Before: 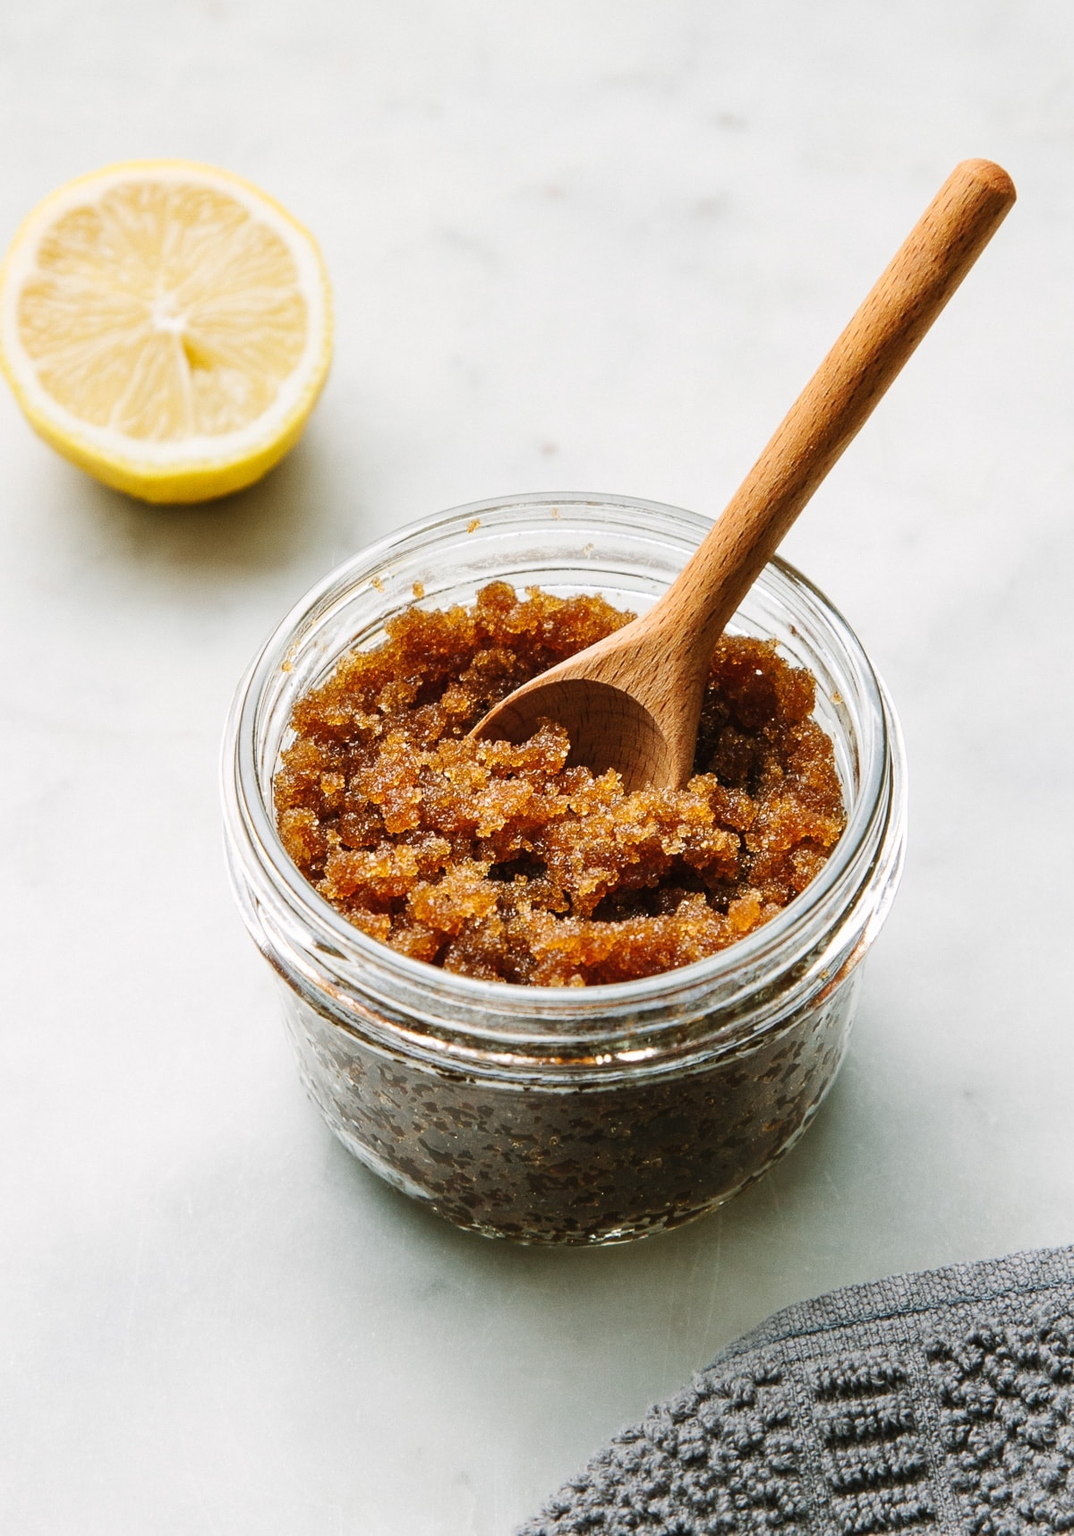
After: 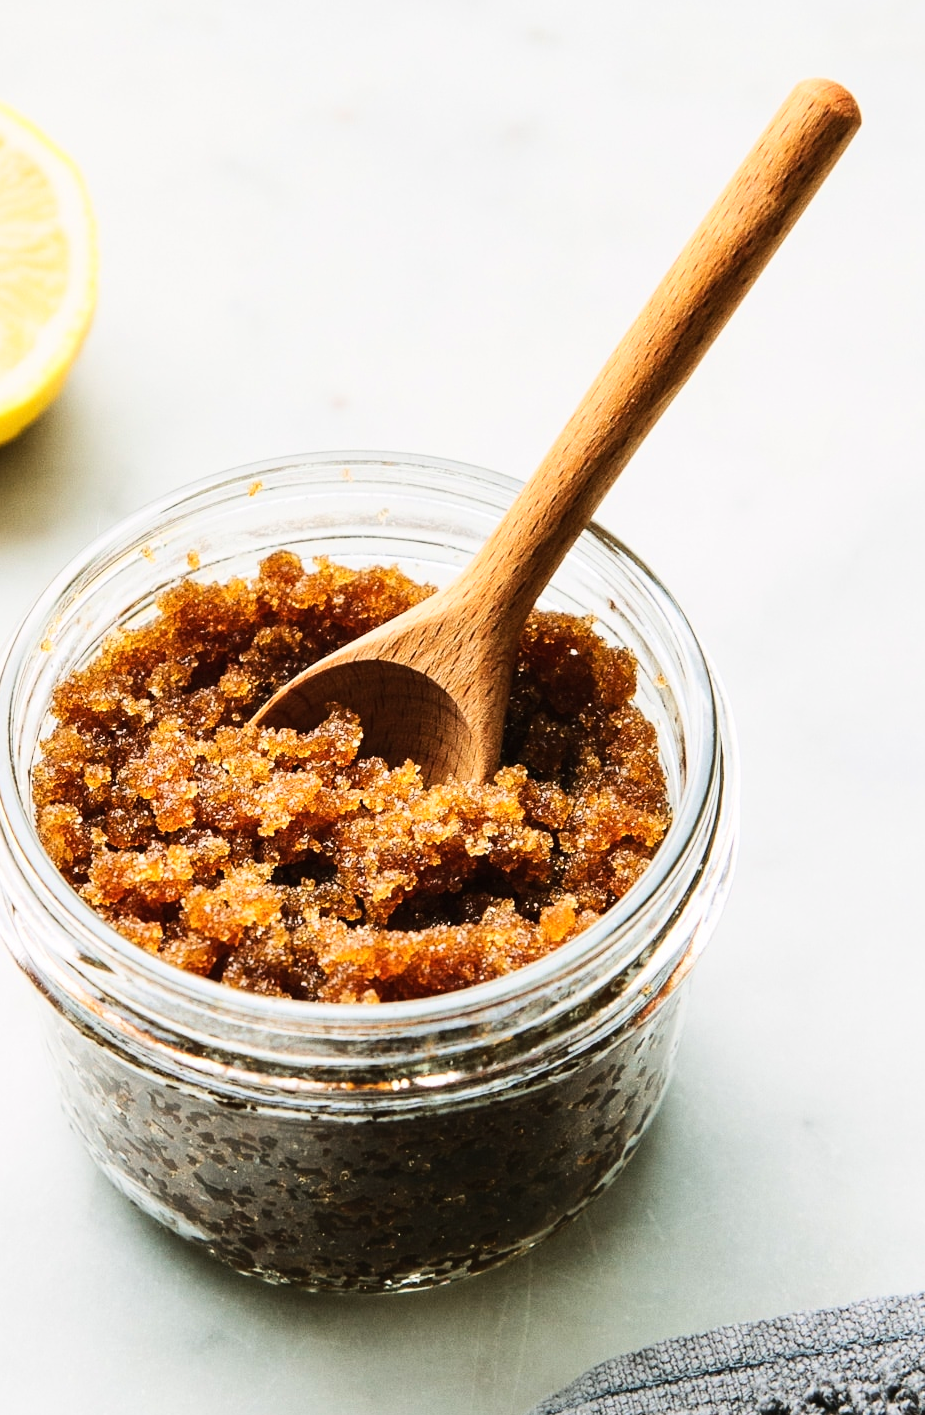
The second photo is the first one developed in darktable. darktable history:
base curve: curves: ch0 [(0, 0) (0.032, 0.025) (0.121, 0.166) (0.206, 0.329) (0.605, 0.79) (1, 1)], preserve colors average RGB
crop: left 22.889%, top 5.816%, bottom 11.703%
